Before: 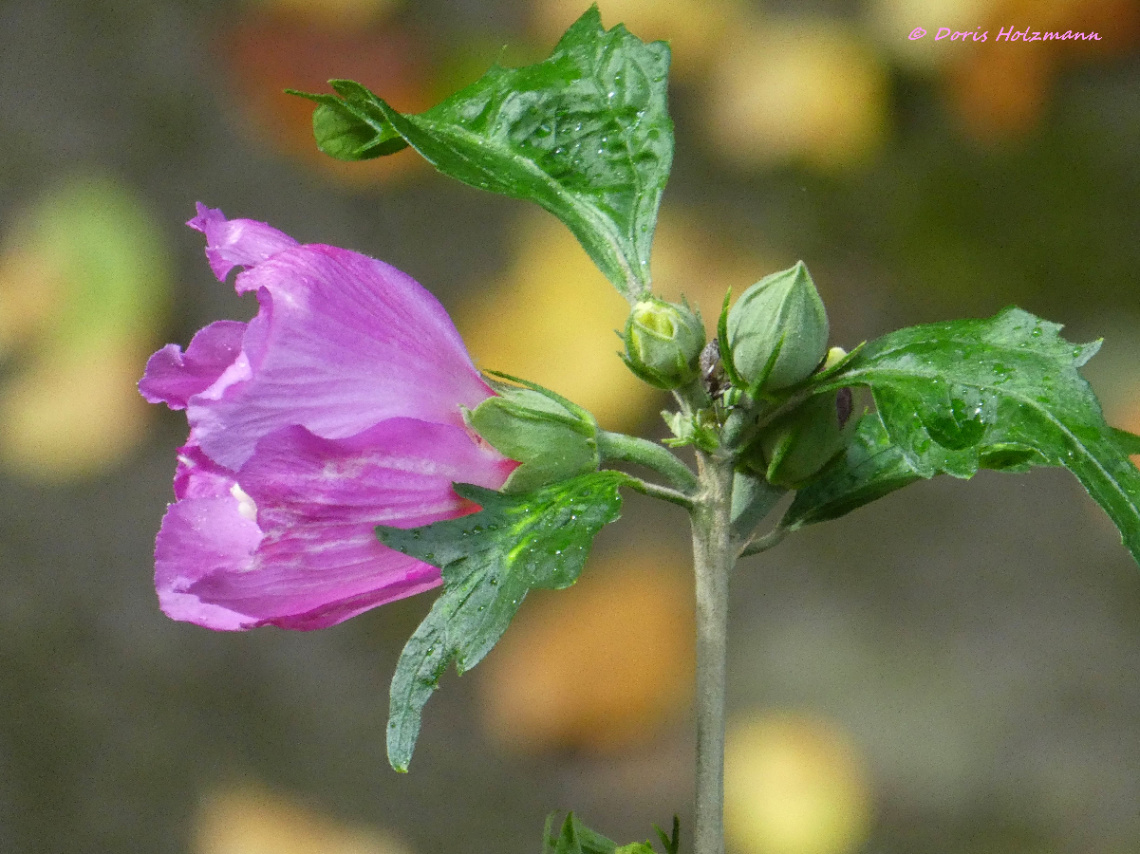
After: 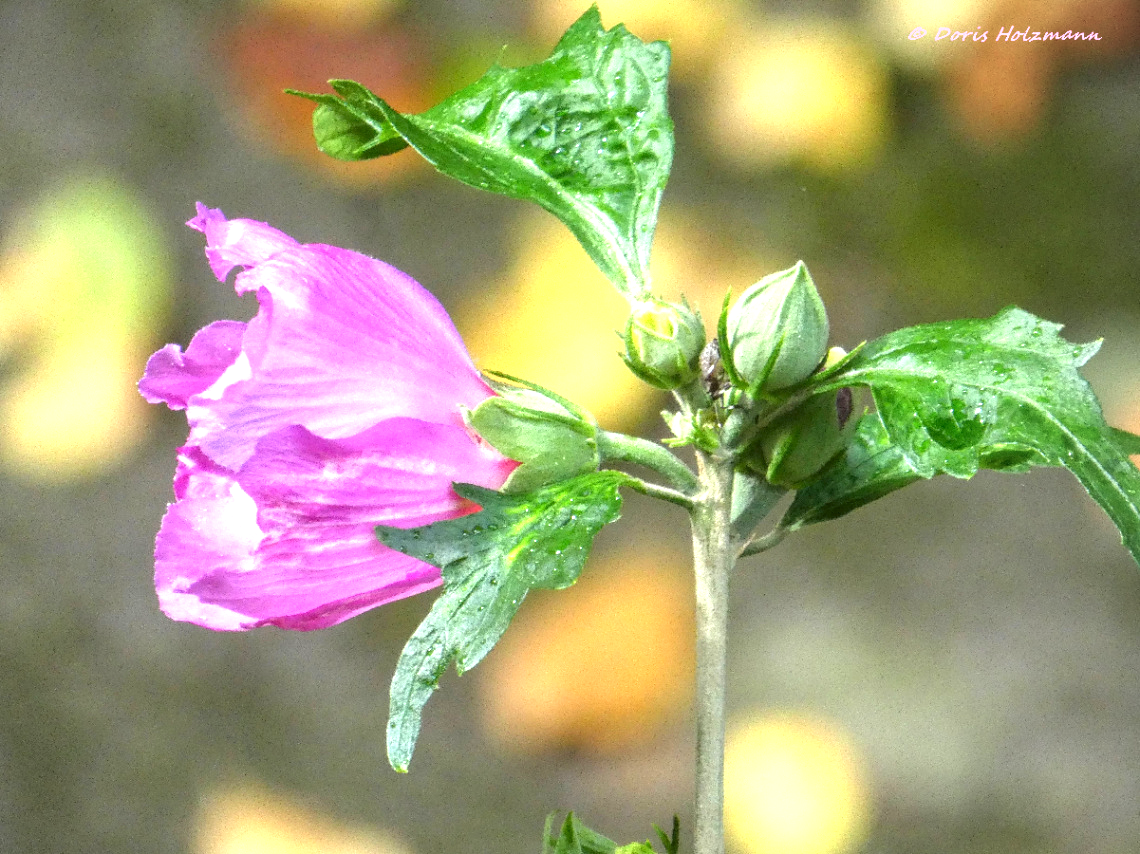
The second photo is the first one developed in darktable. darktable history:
local contrast: on, module defaults
exposure: black level correction 0, exposure 1.179 EV, compensate exposure bias true, compensate highlight preservation false
vignetting: fall-off radius 94.77%, brightness -0.276, center (-0.147, 0.011)
